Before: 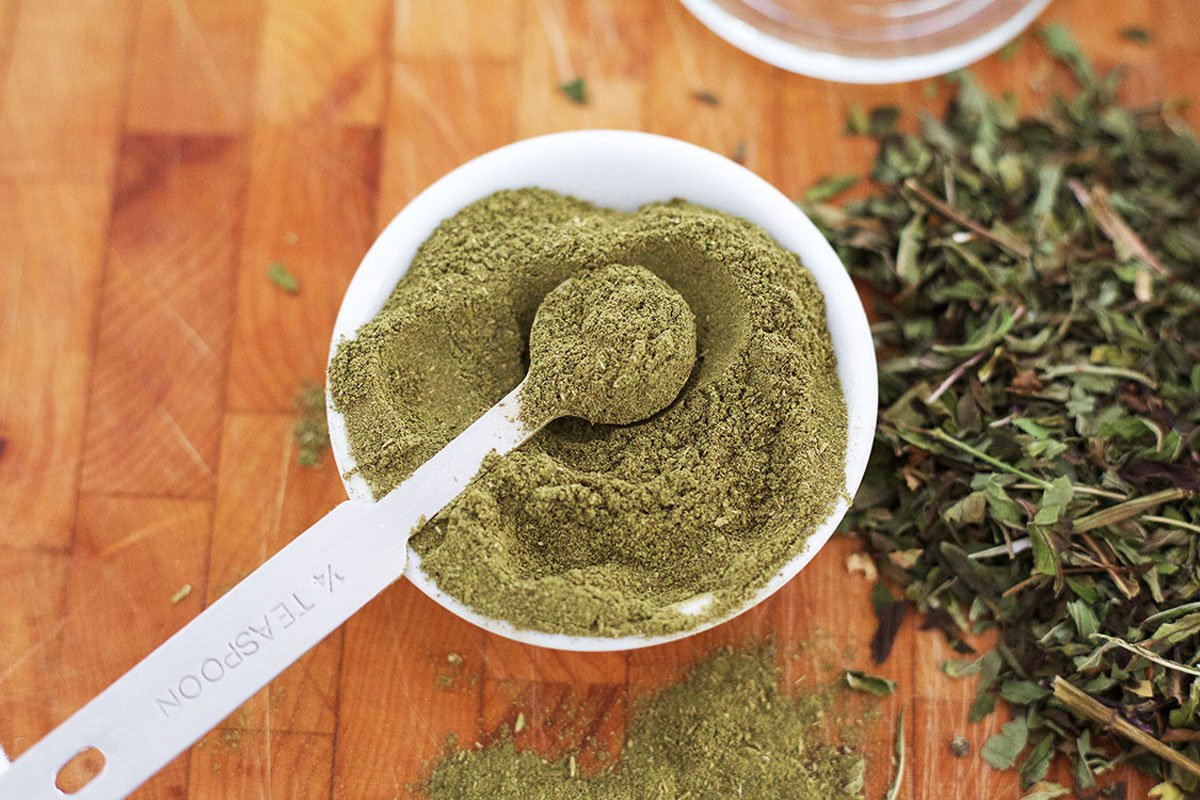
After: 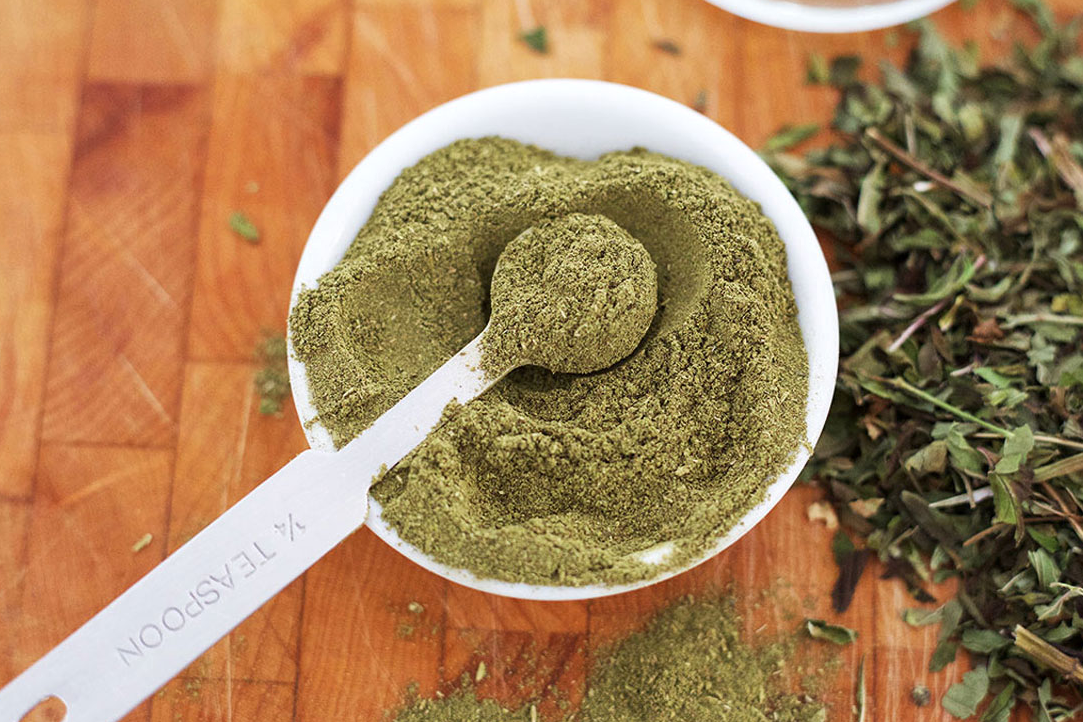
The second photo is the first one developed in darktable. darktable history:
local contrast: mode bilateral grid, contrast 10, coarseness 25, detail 115%, midtone range 0.2
crop: left 3.305%, top 6.436%, right 6.389%, bottom 3.258%
